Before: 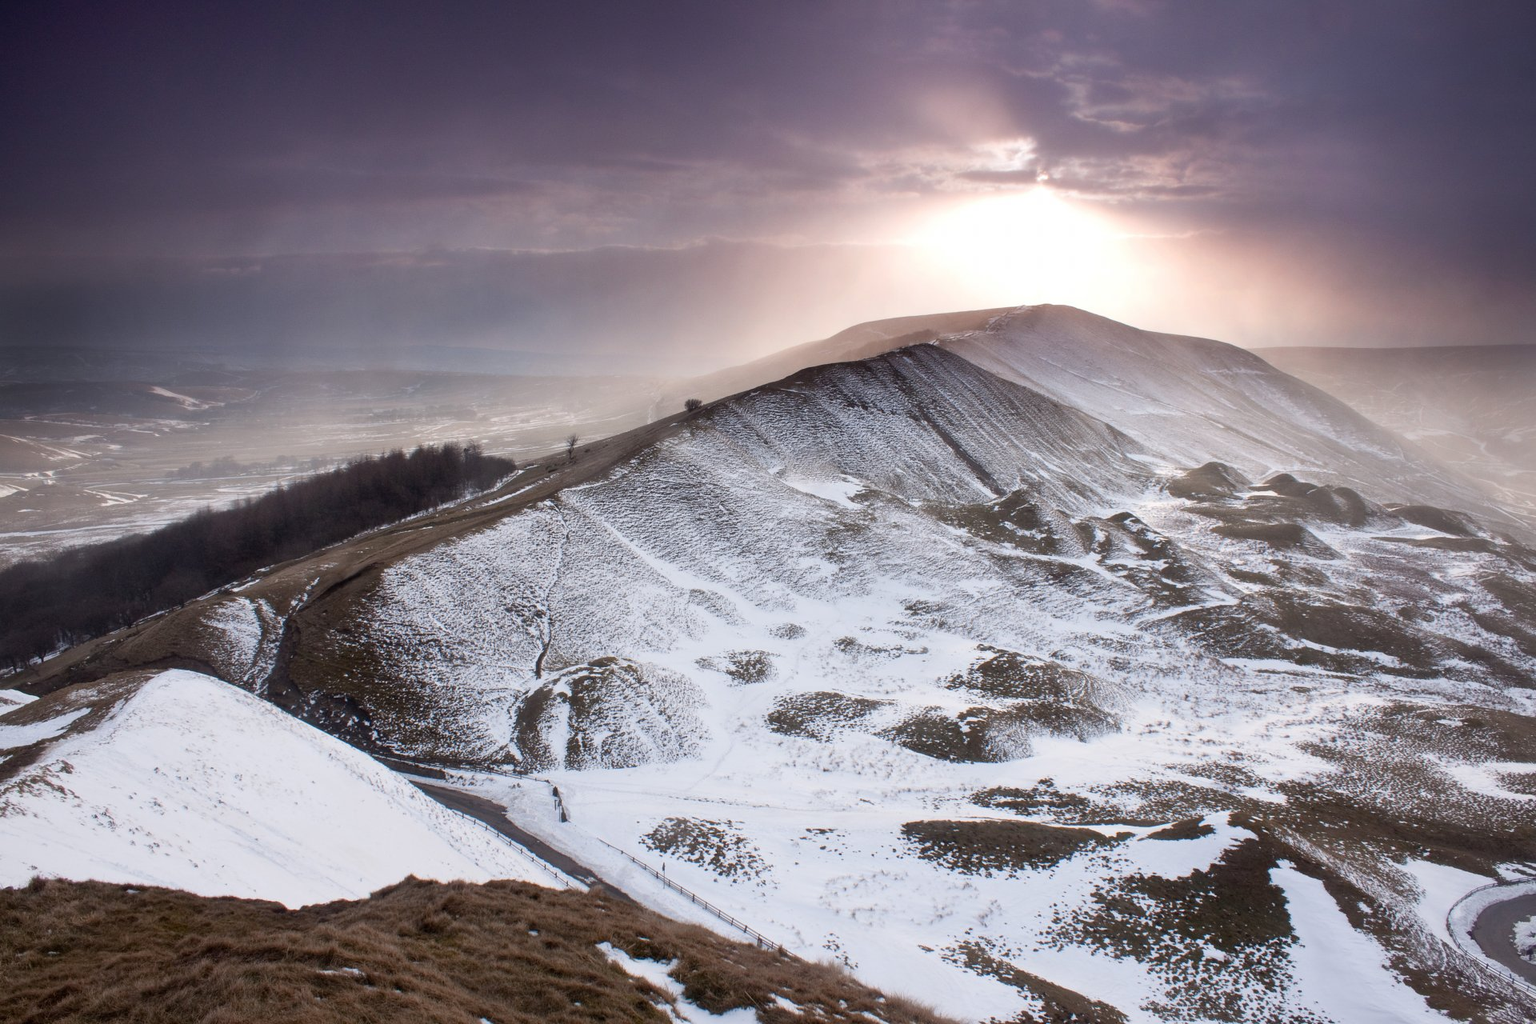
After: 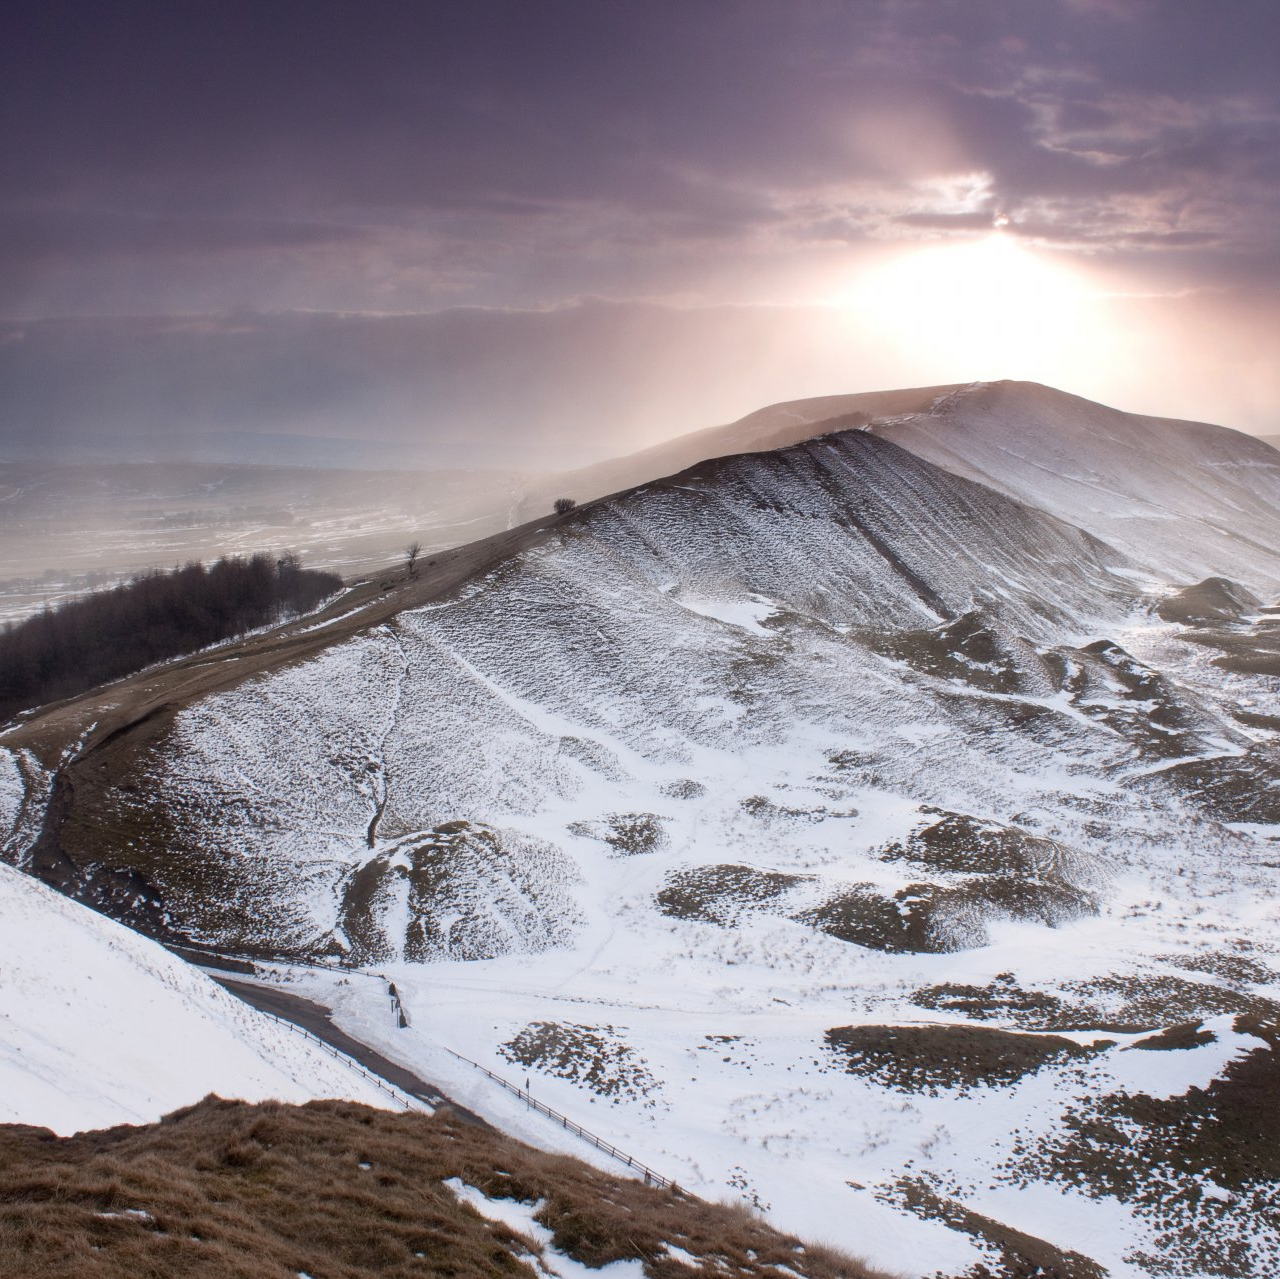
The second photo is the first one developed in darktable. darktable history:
crop and rotate: left 15.754%, right 17.579%
white balance: emerald 1
